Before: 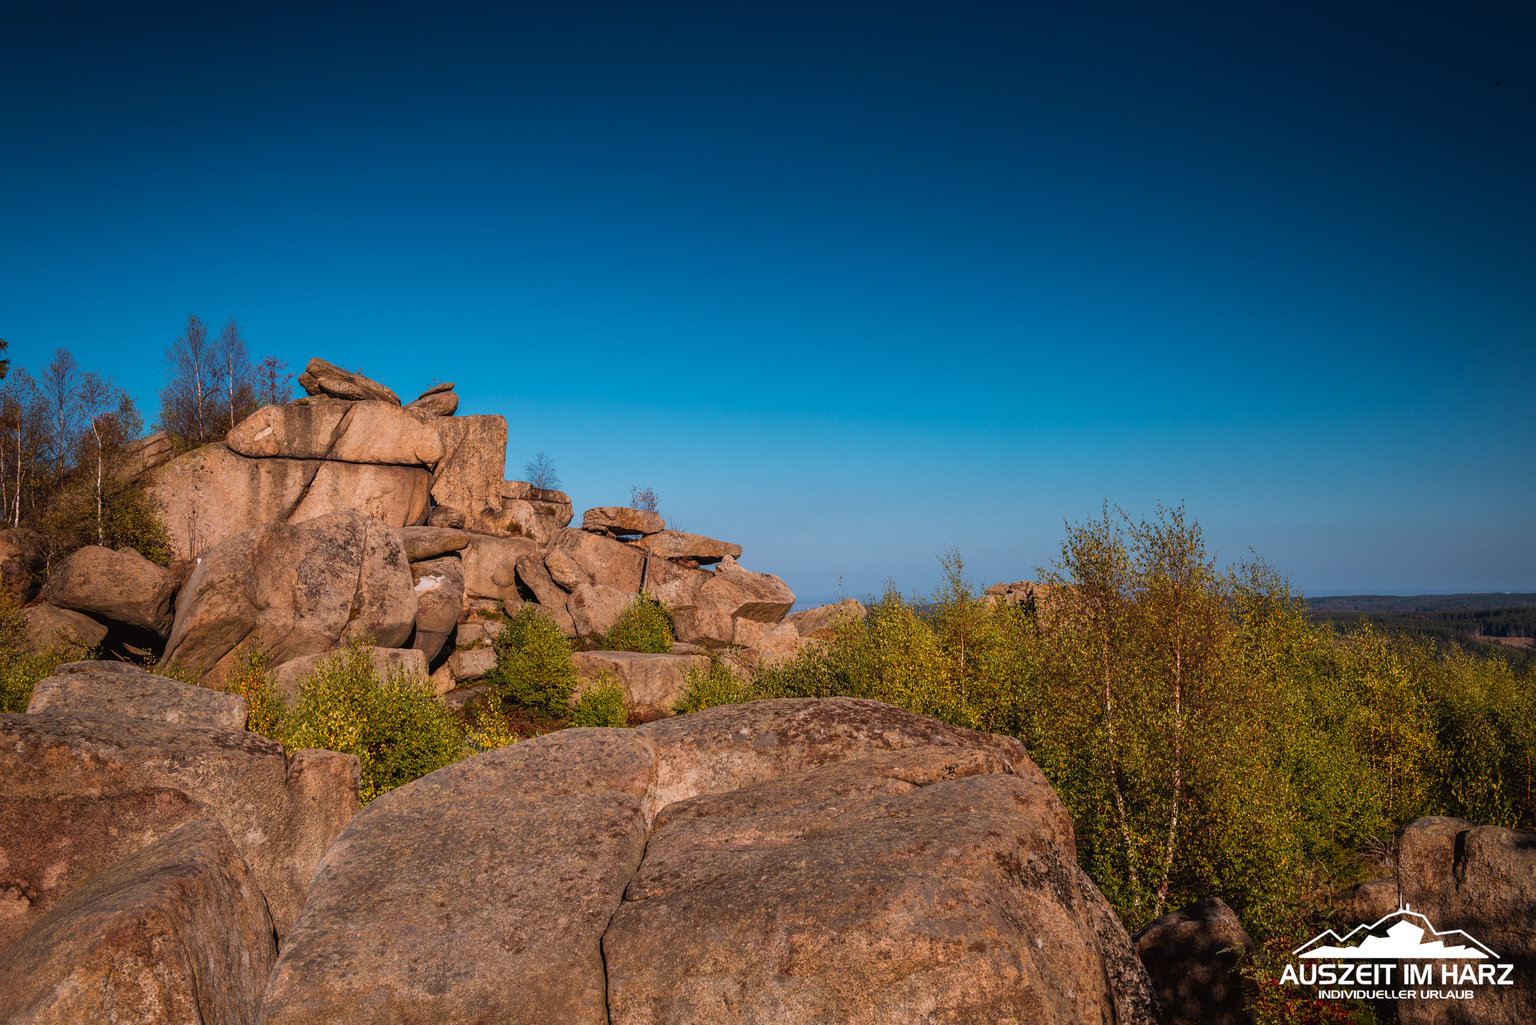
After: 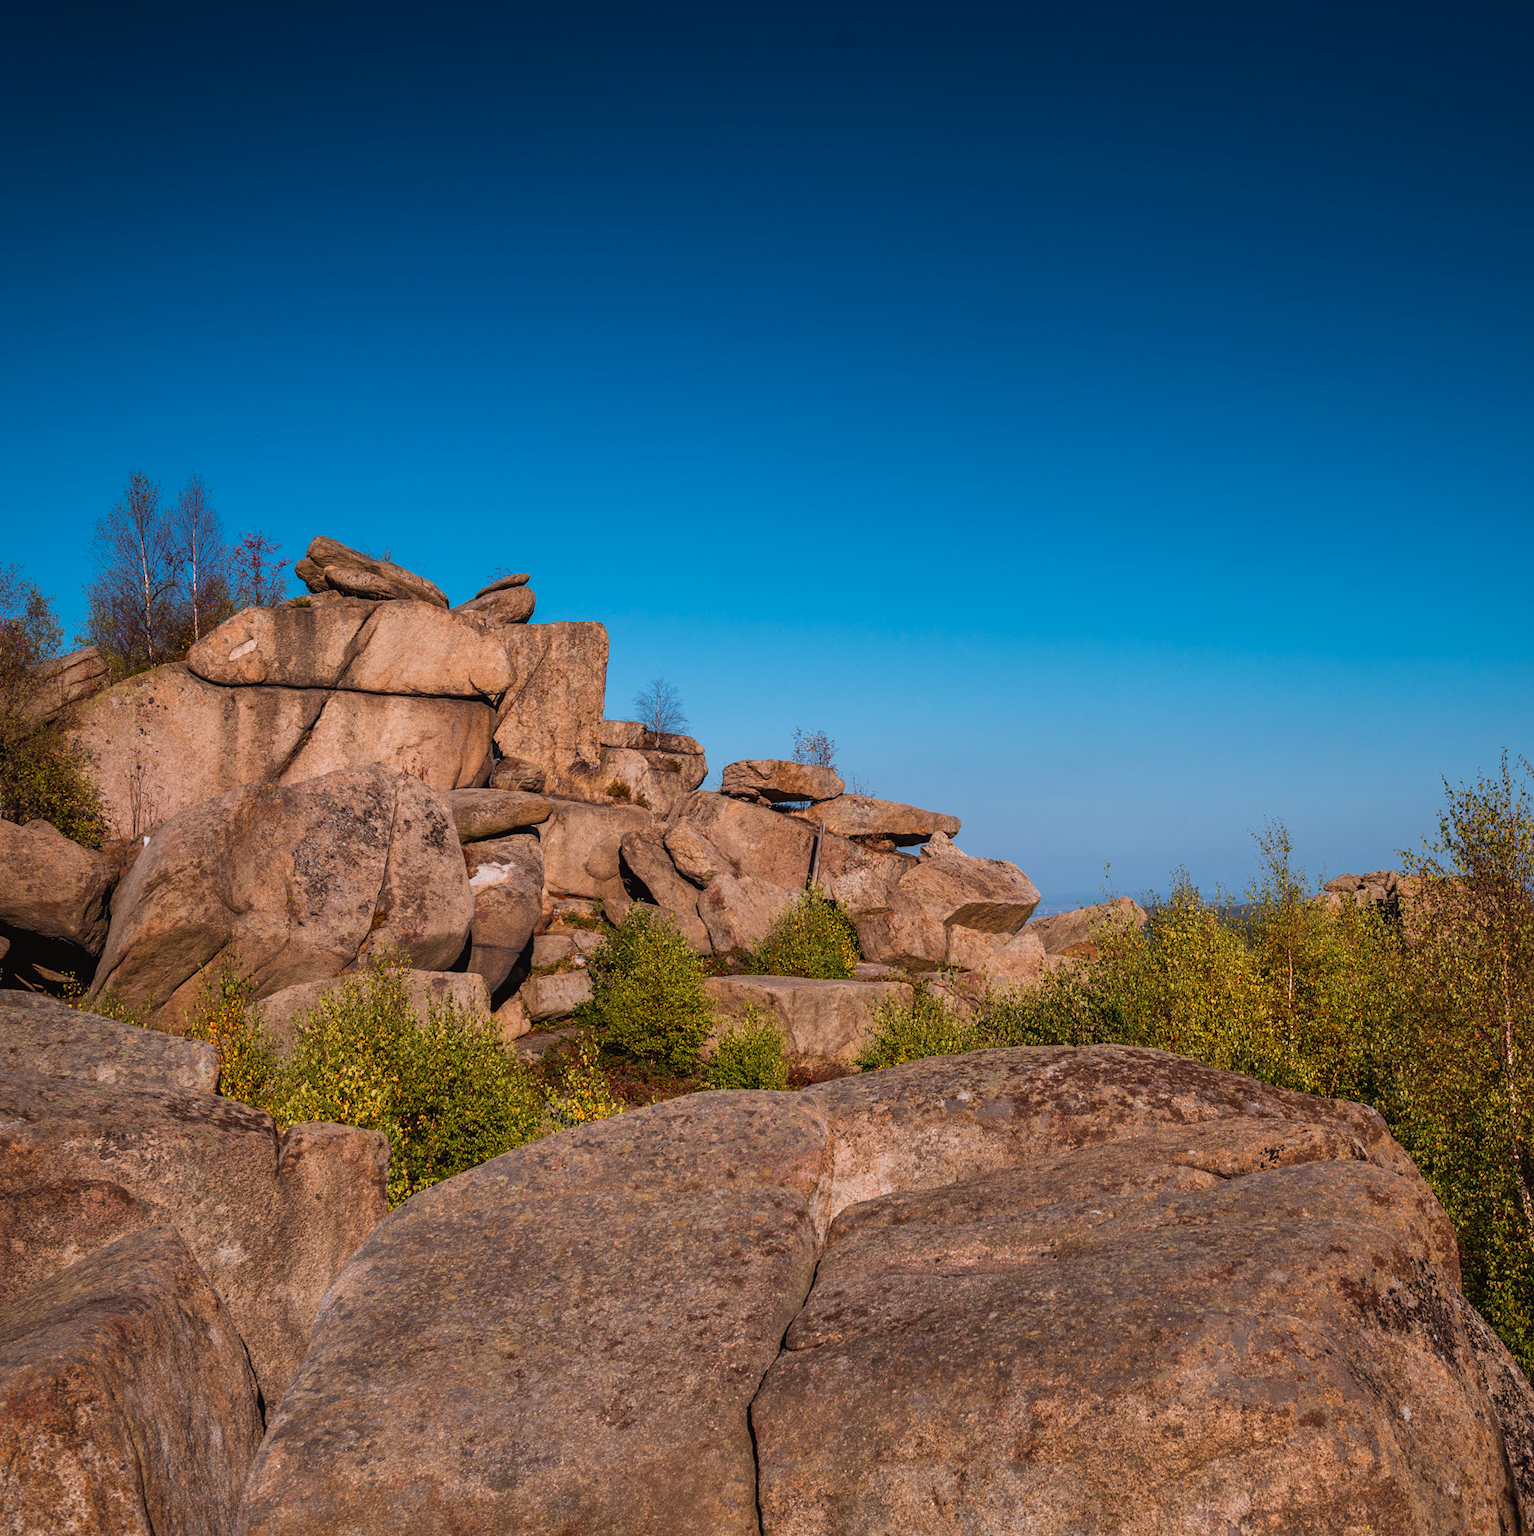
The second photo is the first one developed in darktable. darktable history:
crop and rotate: left 6.617%, right 26.717%
color calibration: x 0.355, y 0.367, temperature 4700.38 K
